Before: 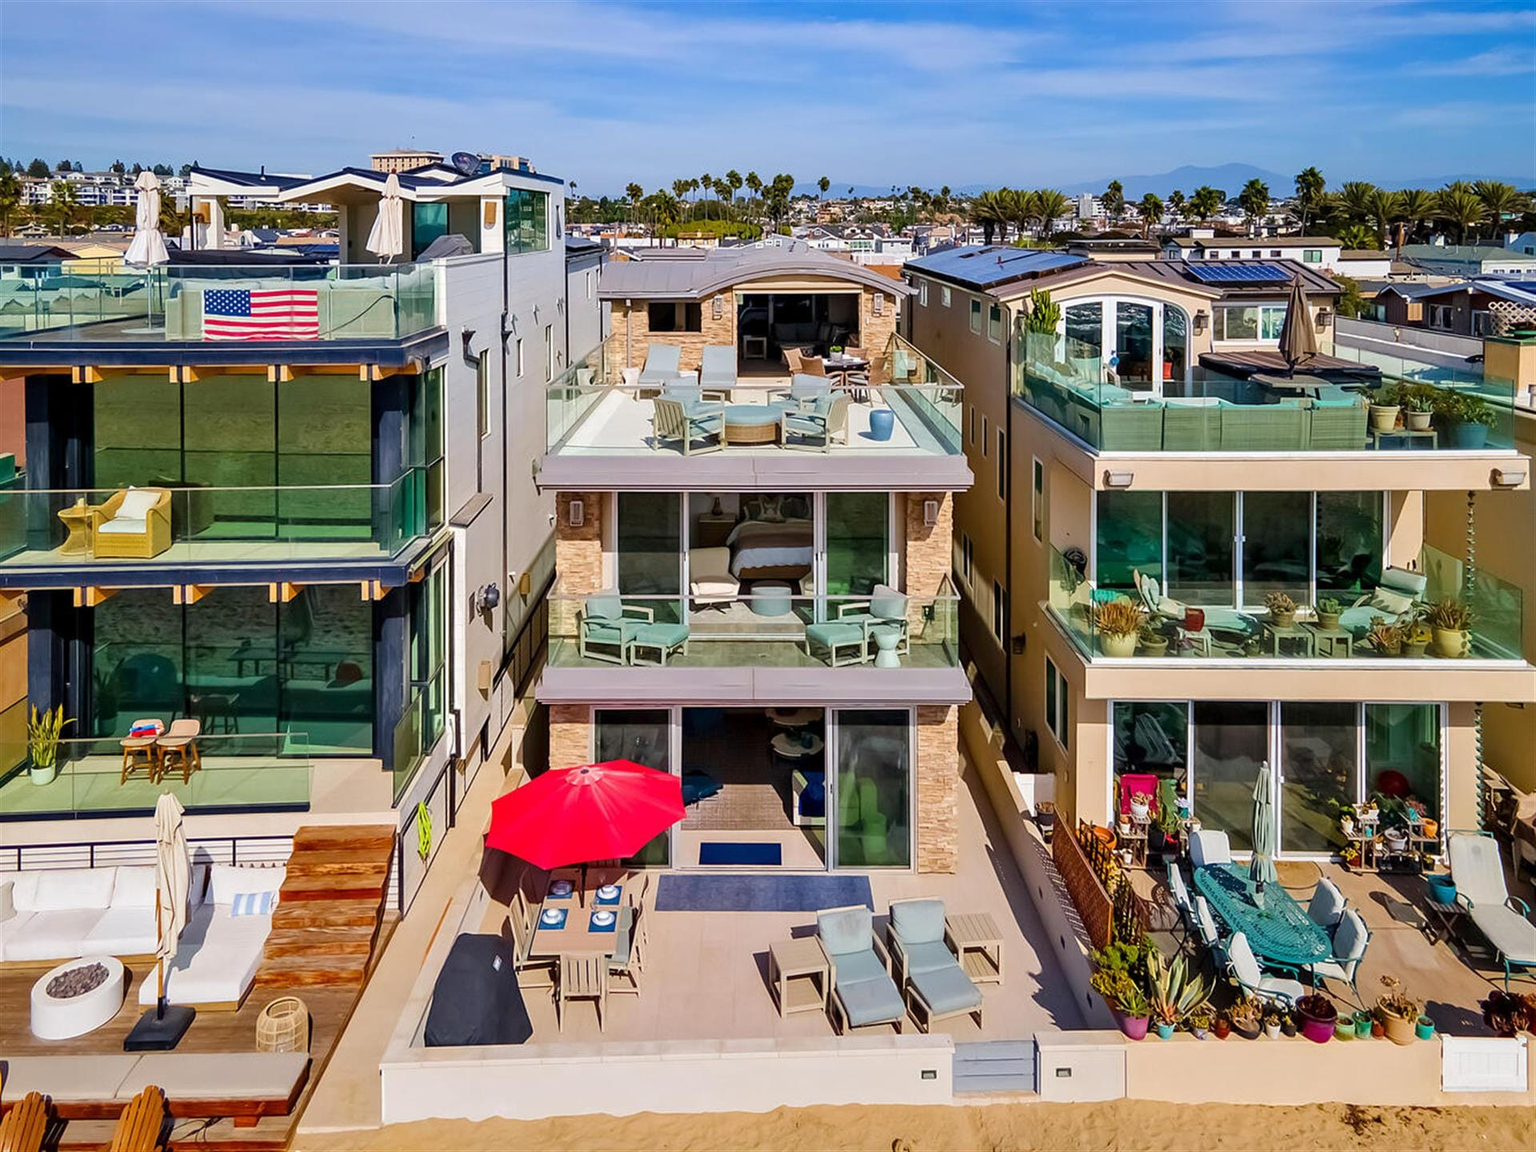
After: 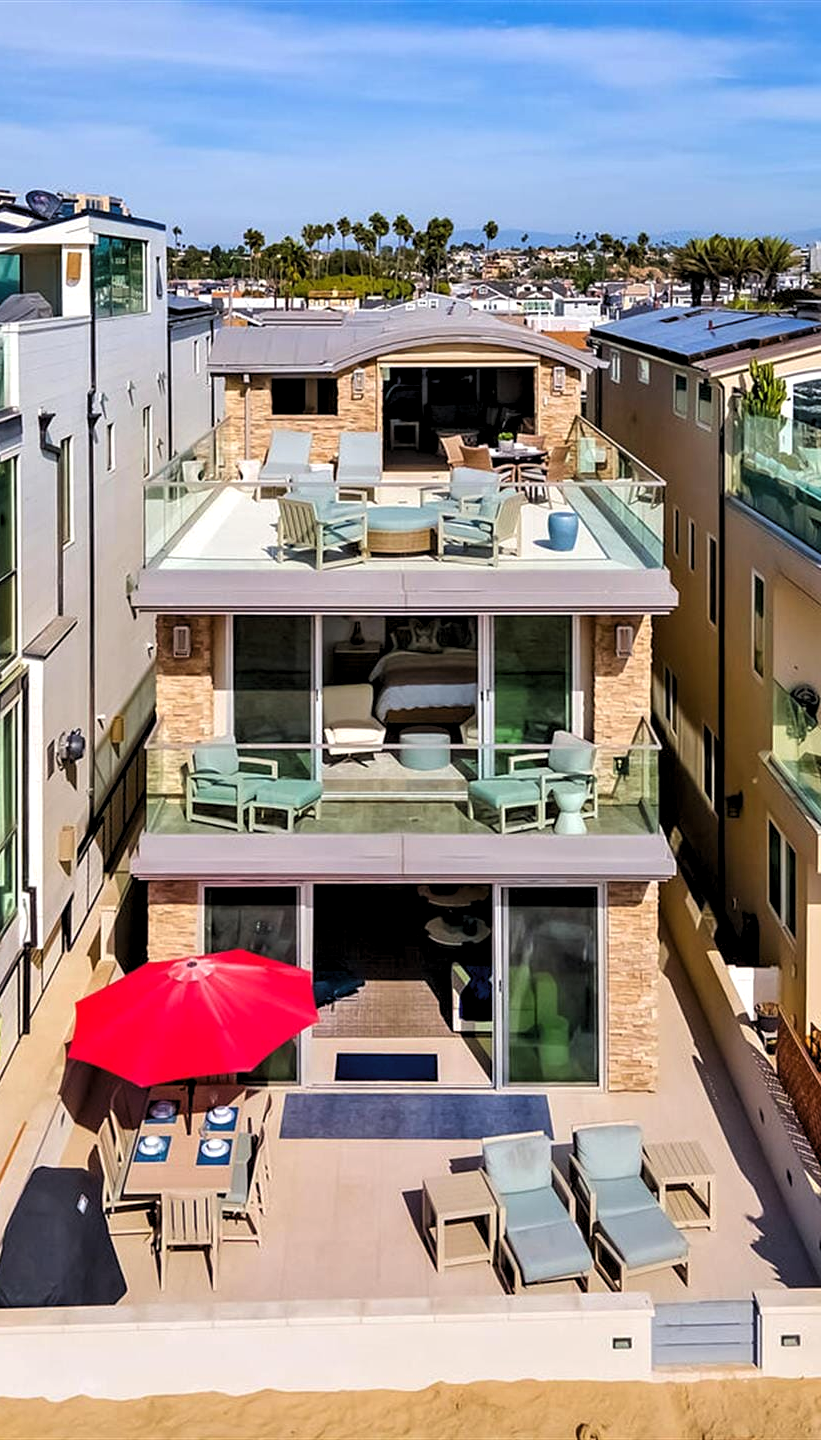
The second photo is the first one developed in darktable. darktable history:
crop: left 28.107%, right 29.097%
levels: levels [0.062, 0.494, 0.925]
